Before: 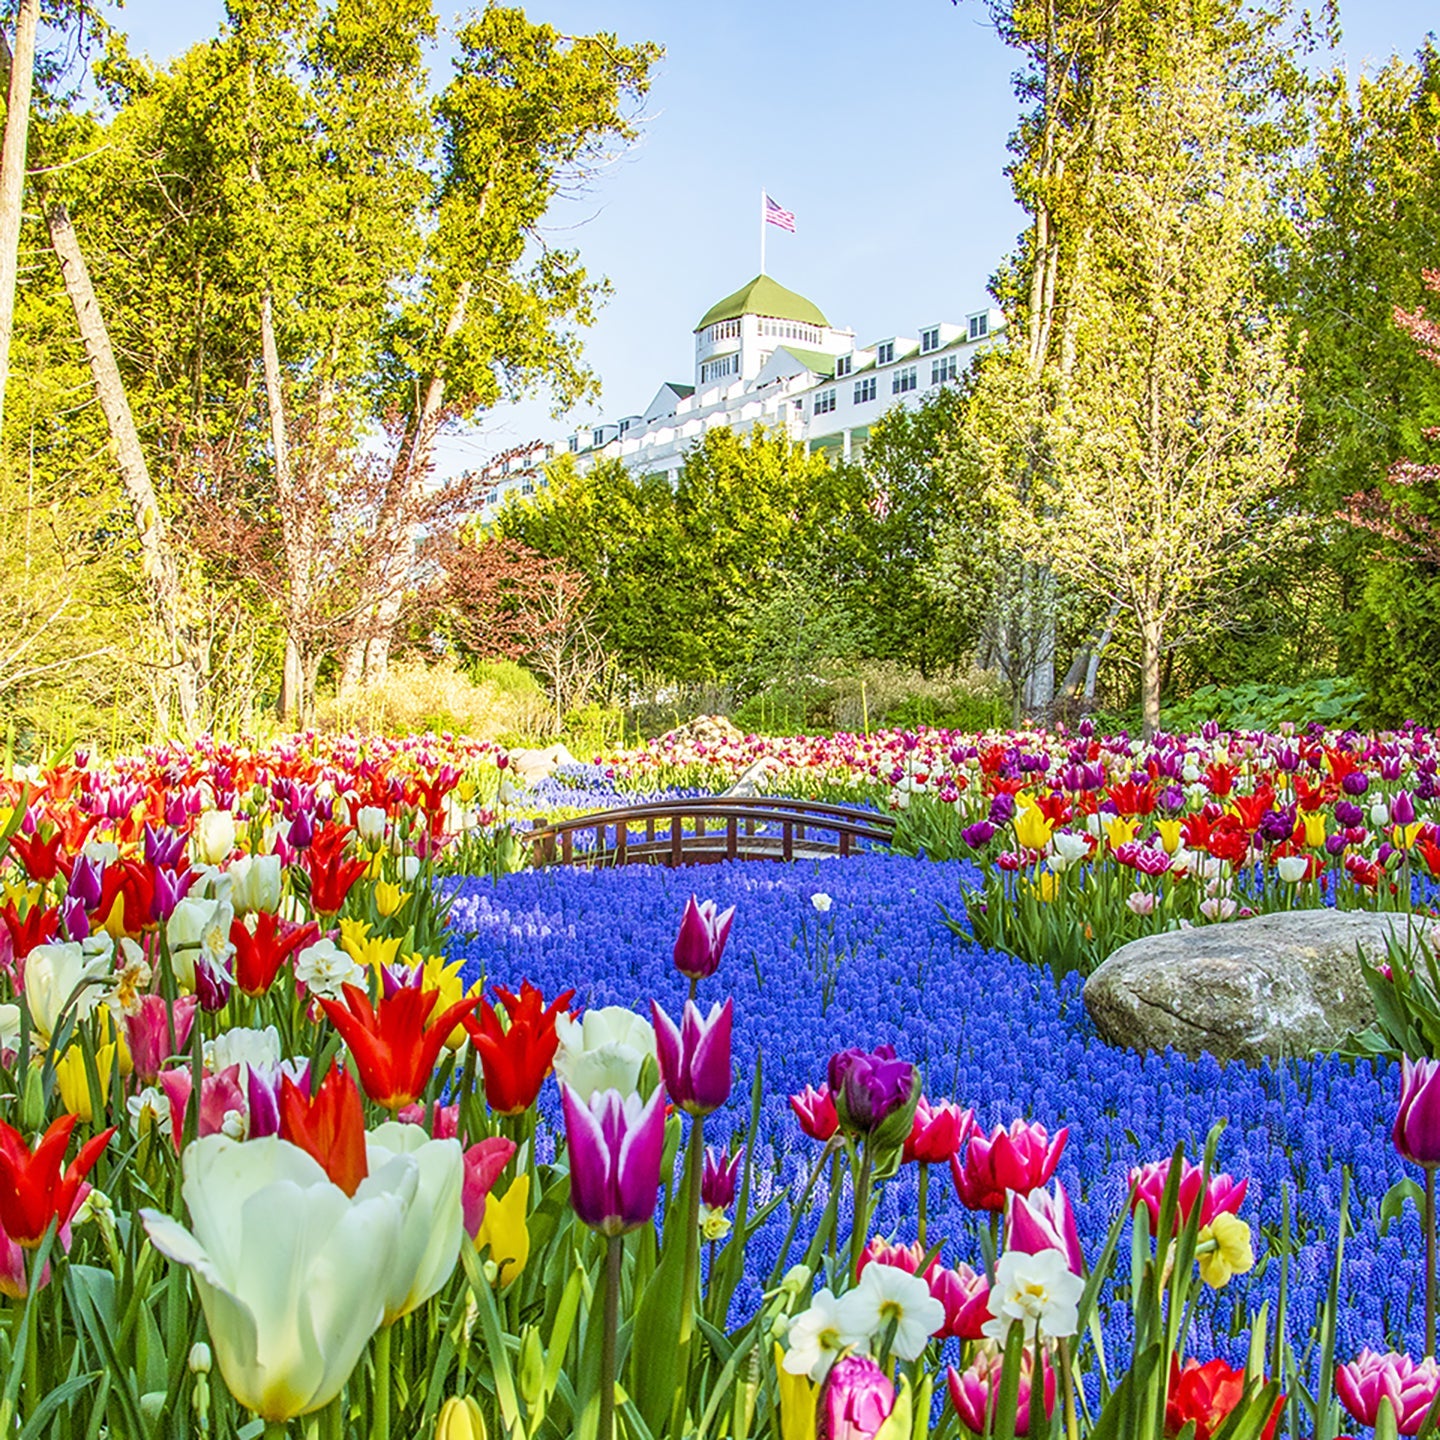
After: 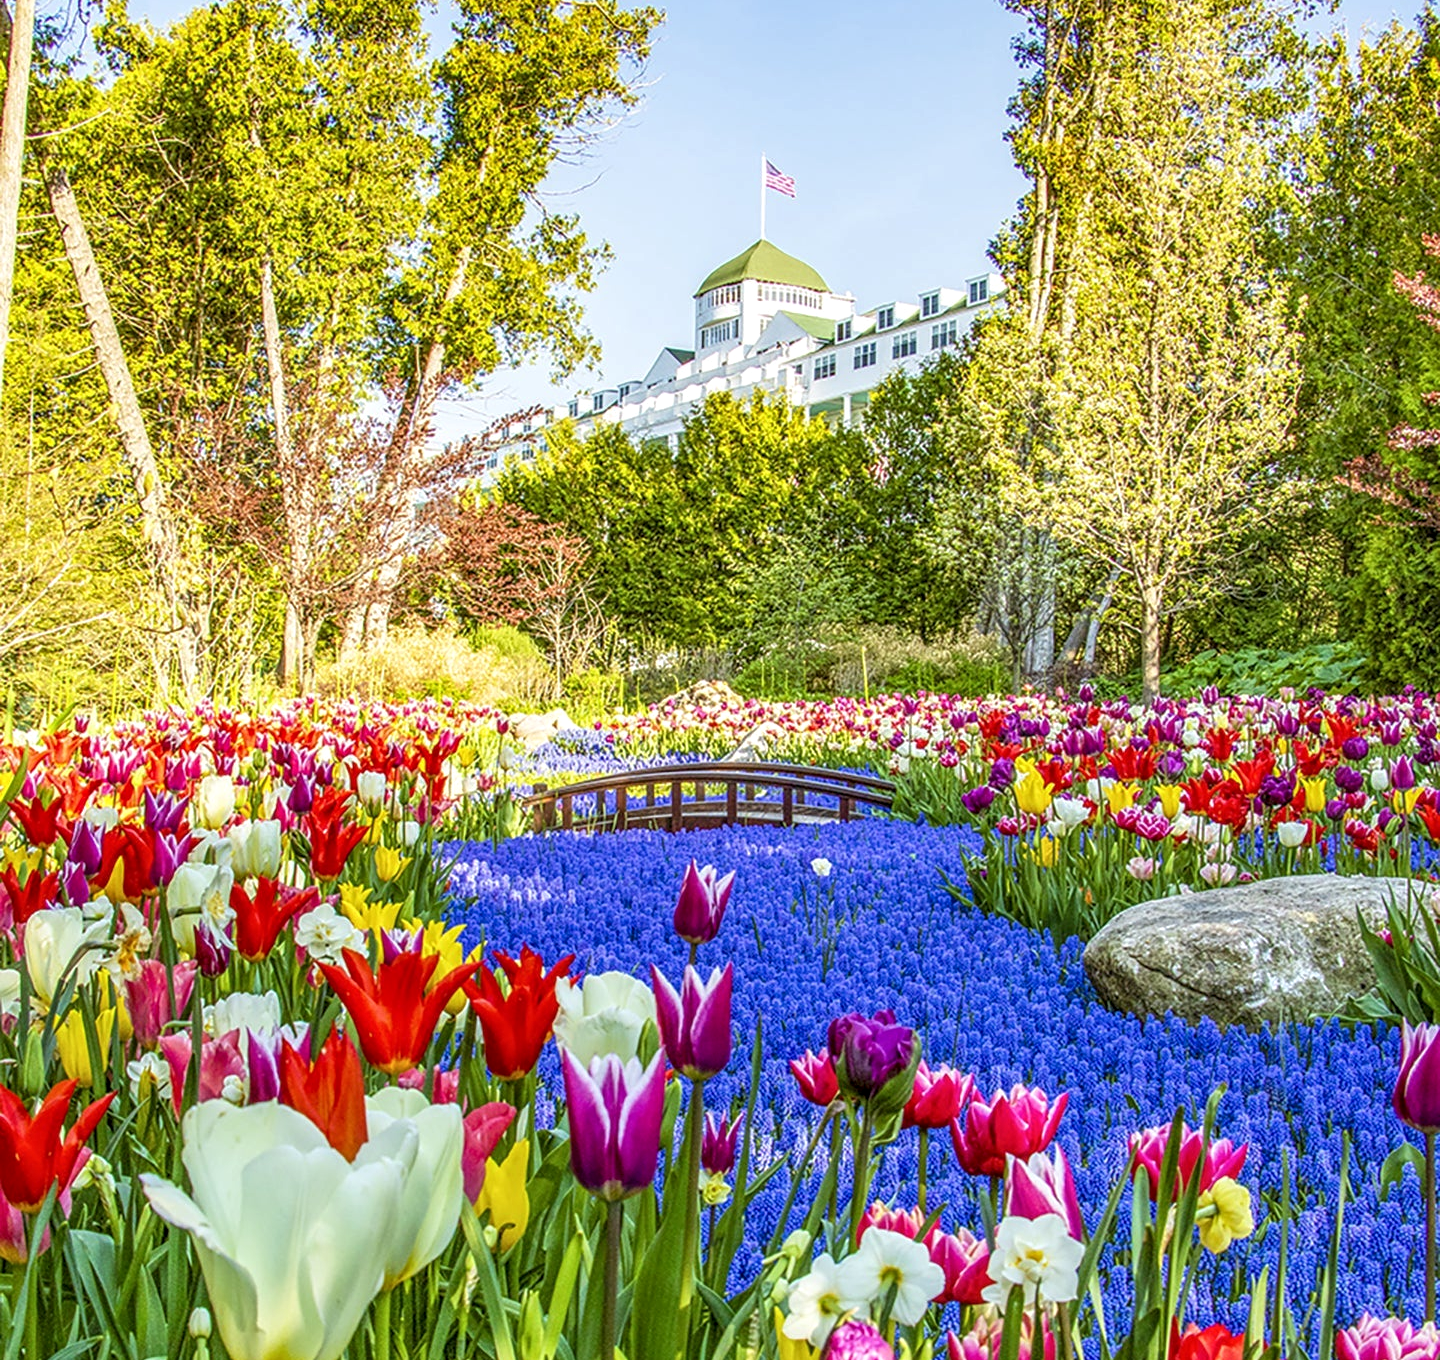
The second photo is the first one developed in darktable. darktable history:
tone equalizer: on, module defaults
crop and rotate: top 2.479%, bottom 3.018%
local contrast: on, module defaults
